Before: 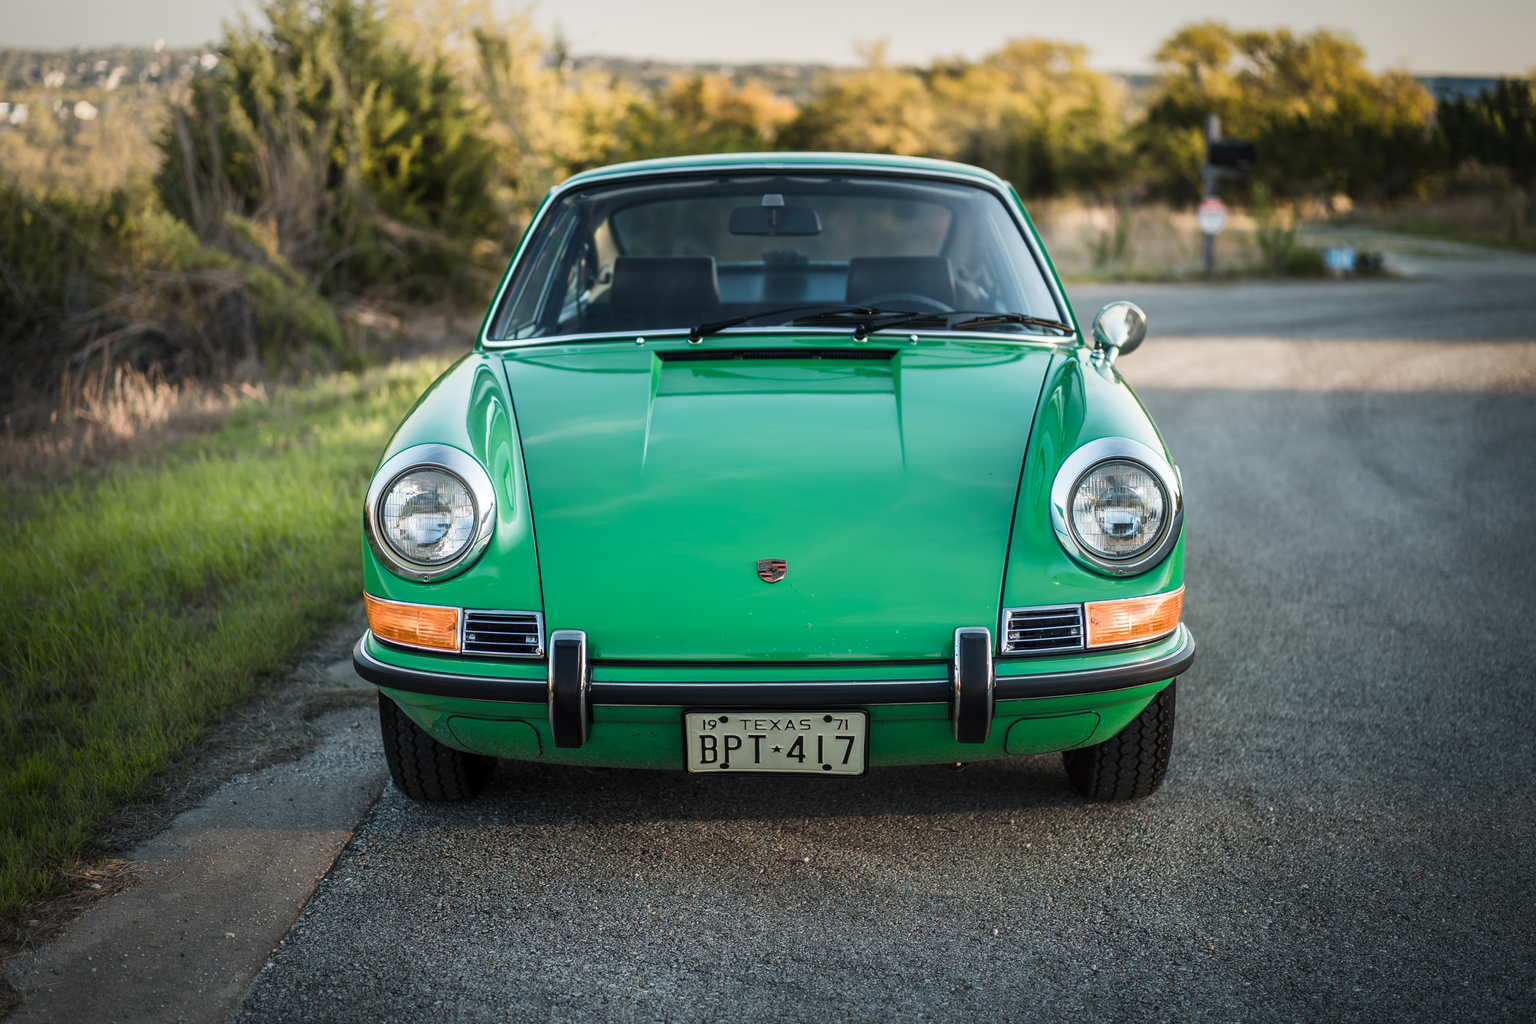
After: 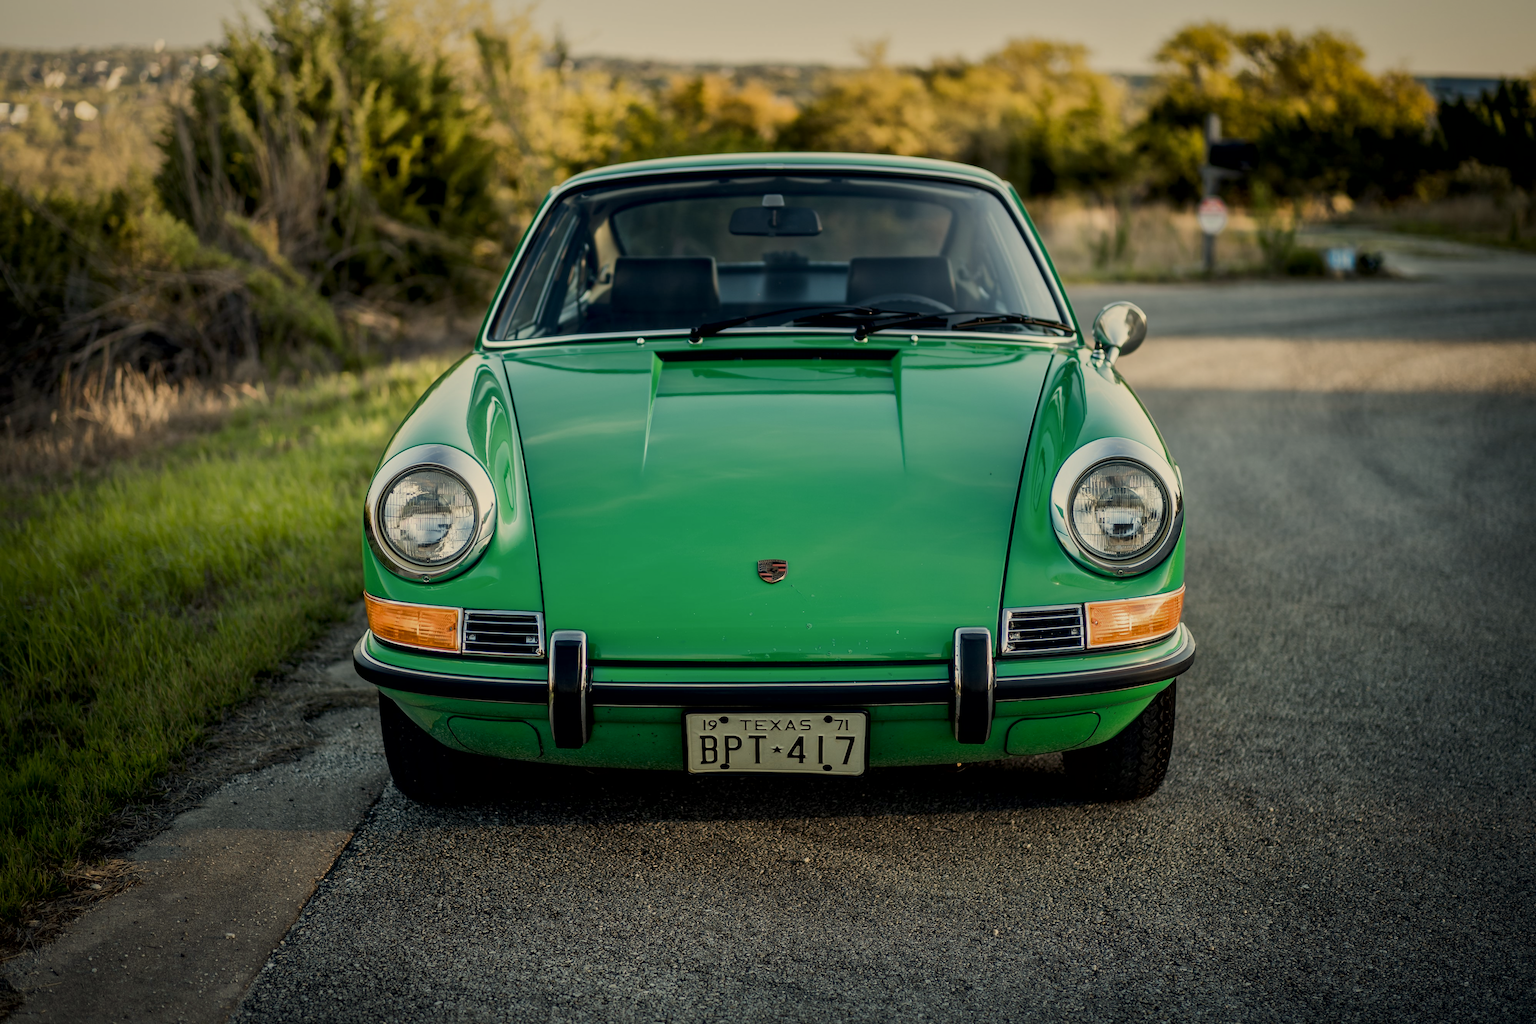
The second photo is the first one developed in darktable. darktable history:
exposure: black level correction 0.009, exposure -0.637 EV, compensate highlight preservation false
local contrast: mode bilateral grid, contrast 20, coarseness 50, detail 130%, midtone range 0.2
color correction: highlights a* 1.39, highlights b* 17.83
